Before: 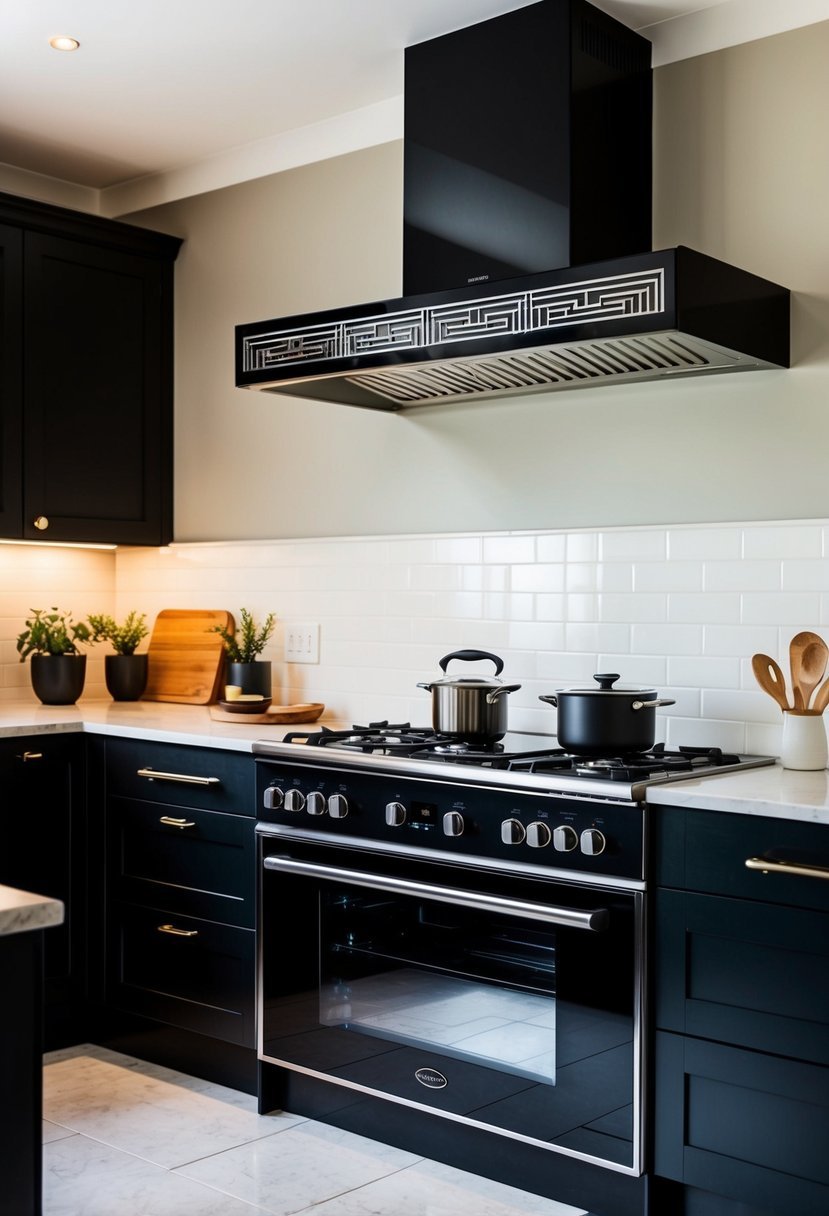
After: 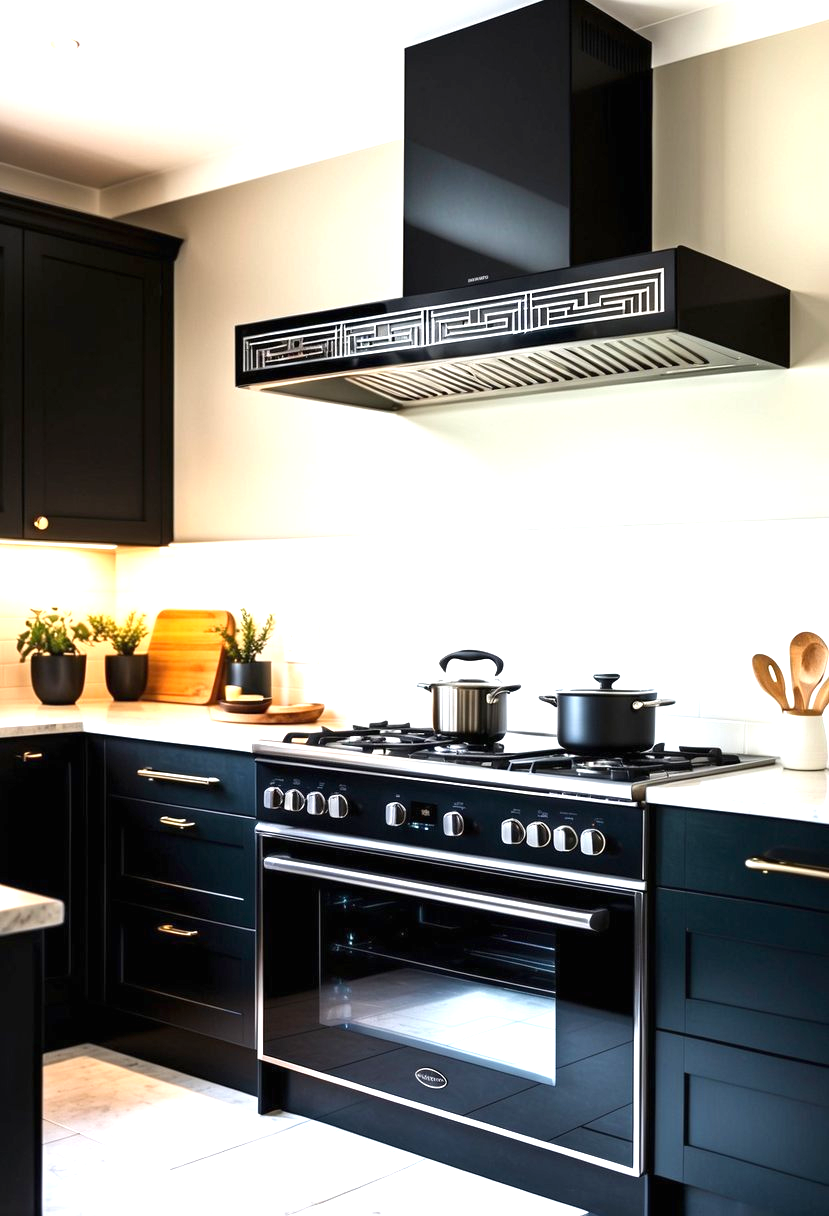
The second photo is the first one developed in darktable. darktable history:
exposure: black level correction 0, exposure 1.098 EV, compensate highlight preservation false
levels: levels [0, 0.492, 0.984]
